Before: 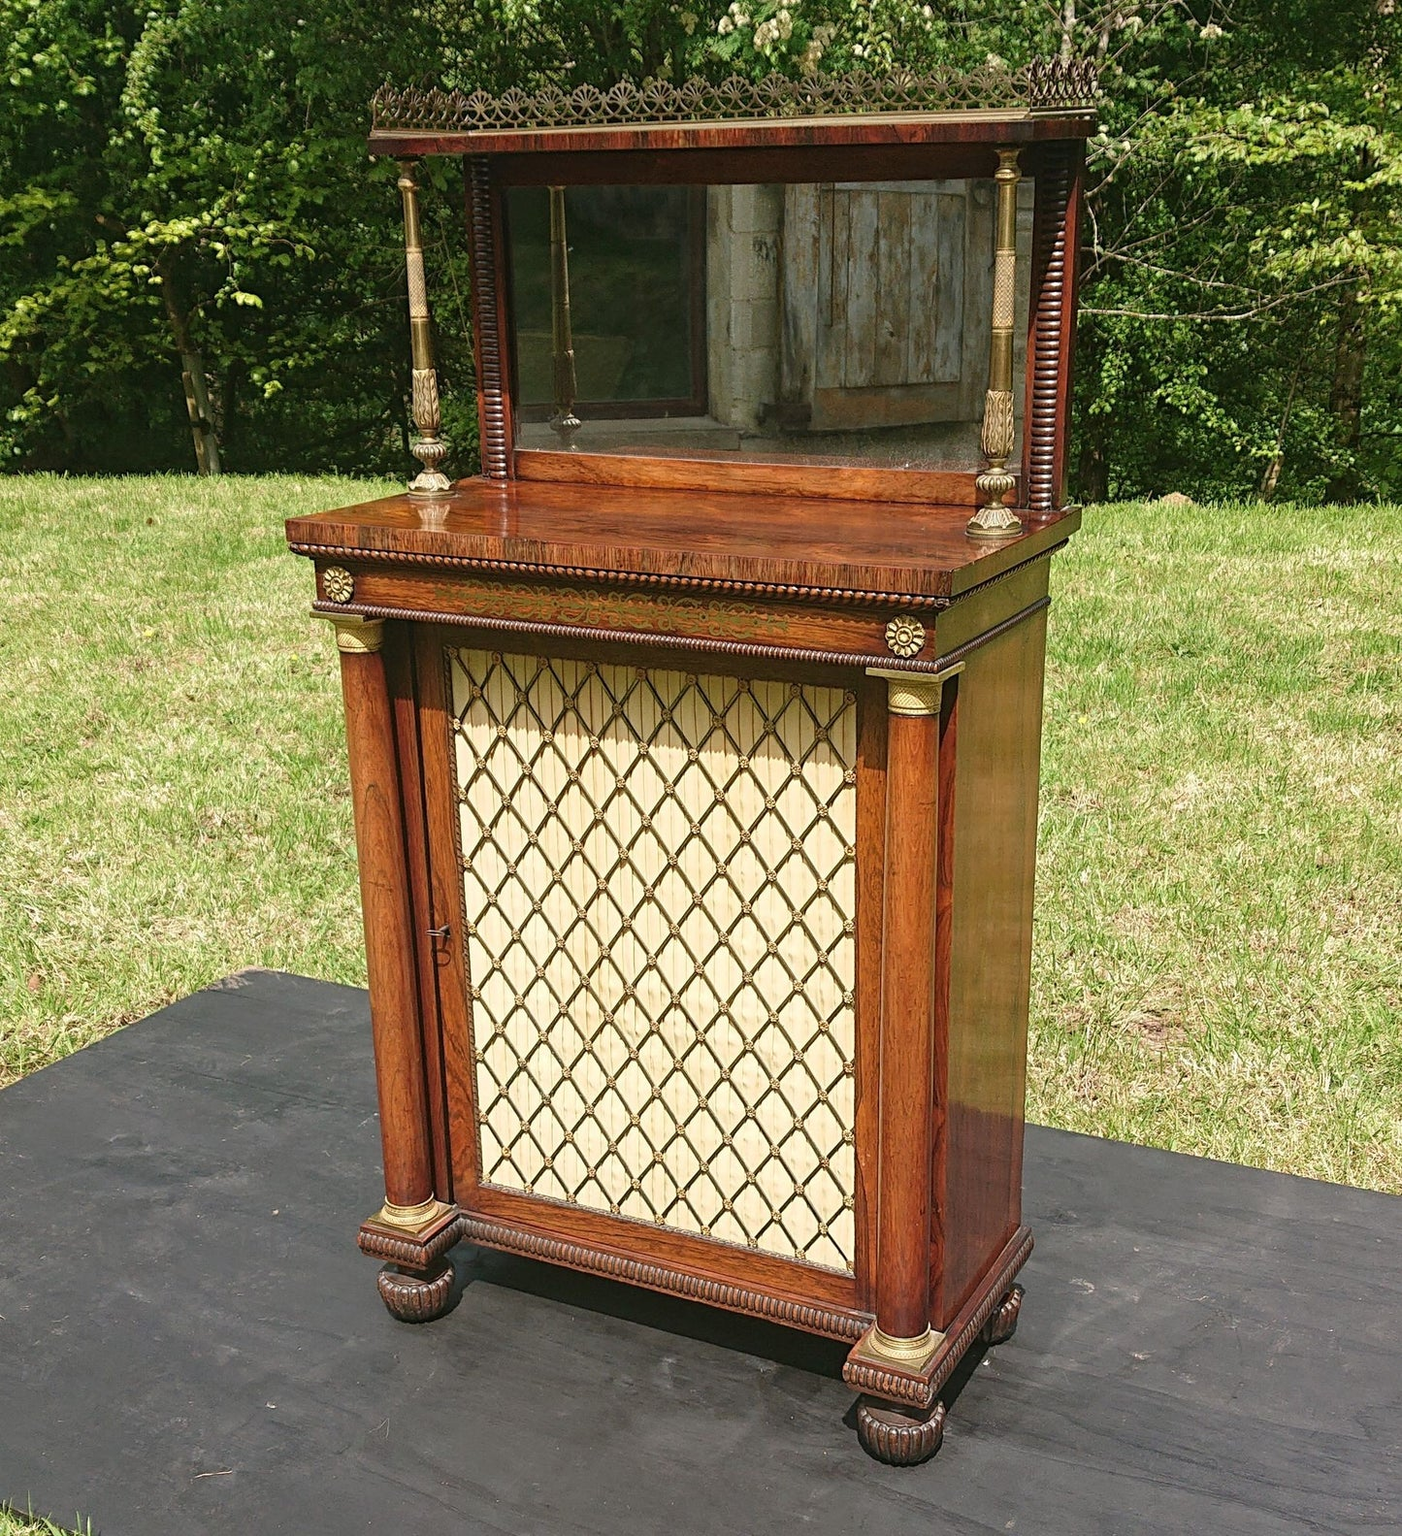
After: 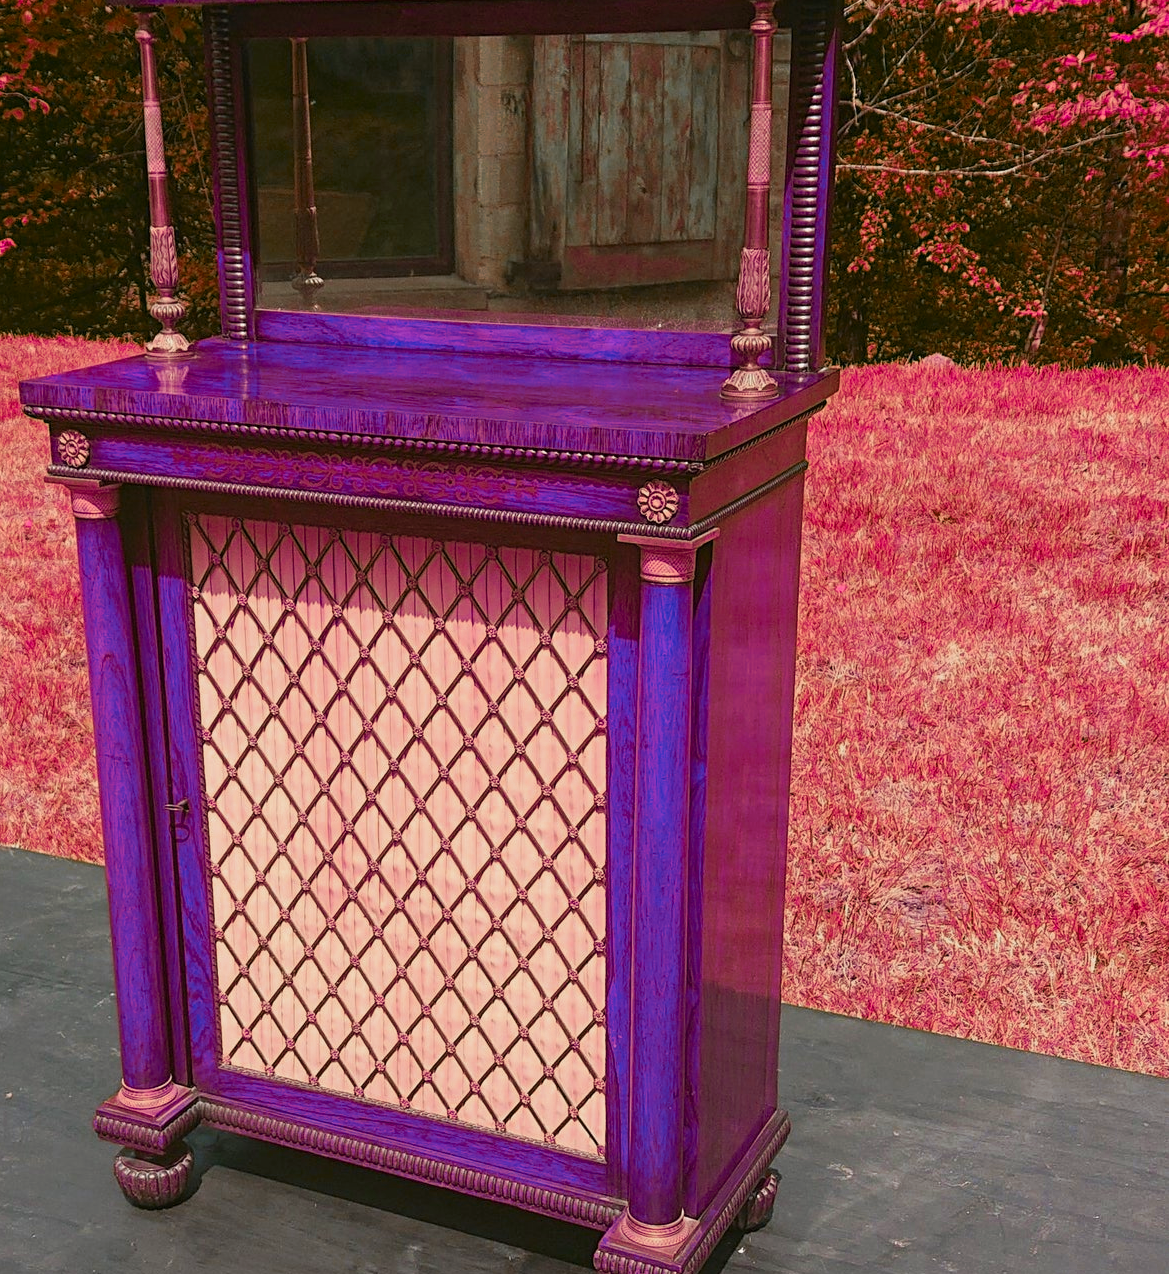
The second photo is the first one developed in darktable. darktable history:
crop: left 19.082%, top 9.777%, bottom 9.709%
tone curve: curves: ch0 [(0, 0) (0.003, 0.003) (0.011, 0.011) (0.025, 0.024) (0.044, 0.043) (0.069, 0.068) (0.1, 0.097) (0.136, 0.132) (0.177, 0.173) (0.224, 0.219) (0.277, 0.27) (0.335, 0.327) (0.399, 0.389) (0.468, 0.457) (0.543, 0.549) (0.623, 0.628) (0.709, 0.713) (0.801, 0.803) (0.898, 0.899) (1, 1)], preserve colors none
color zones: curves: ch0 [(0.826, 0.353)]; ch1 [(0.242, 0.647) (0.889, 0.342)]; ch2 [(0.246, 0.089) (0.969, 0.068)]
